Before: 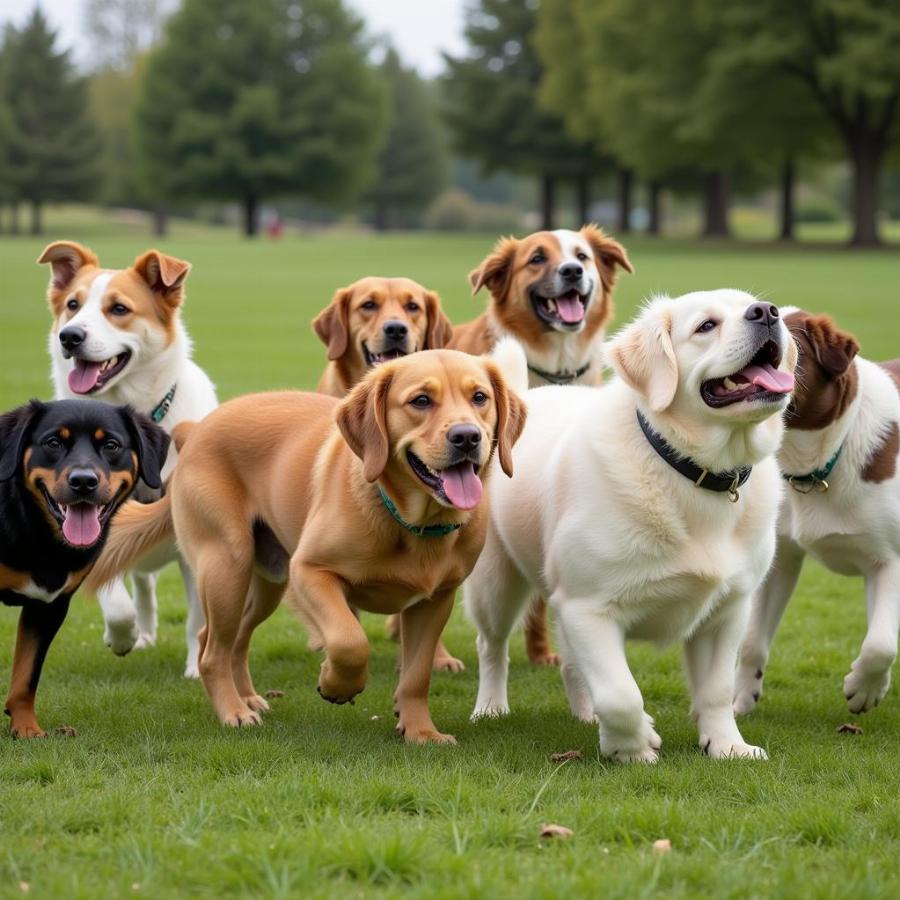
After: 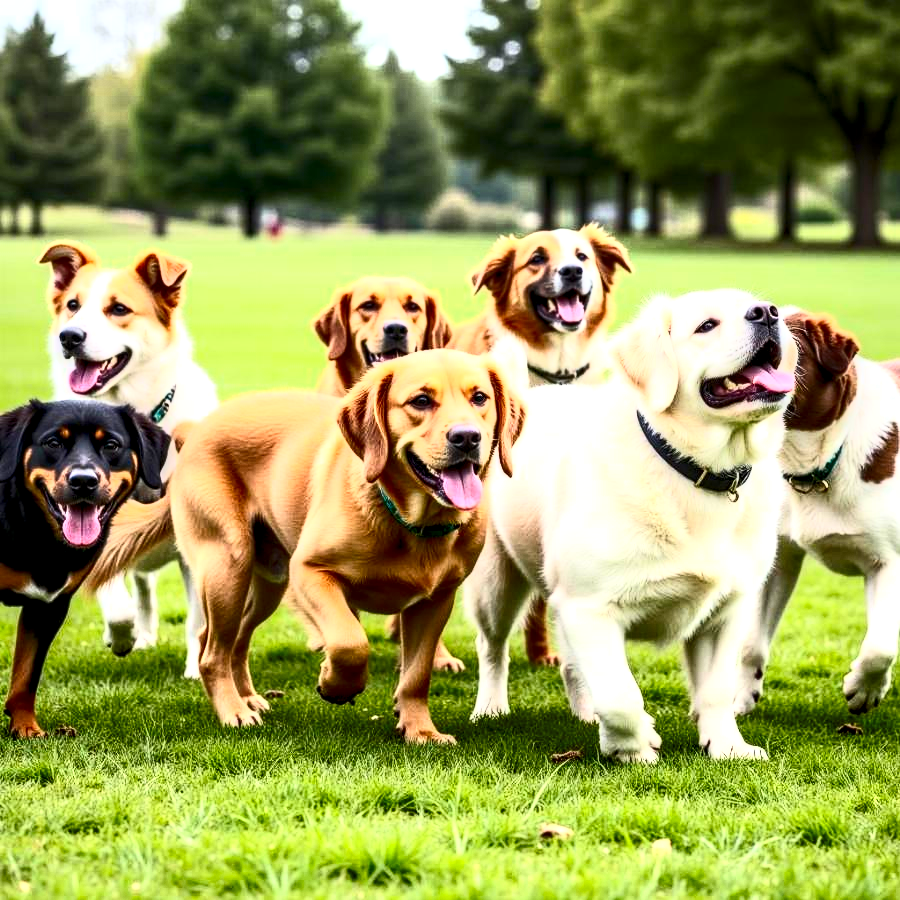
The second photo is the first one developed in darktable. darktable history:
contrast brightness saturation: contrast 0.826, brightness 0.6, saturation 0.585
local contrast: highlights 22%, shadows 72%, detail 170%
